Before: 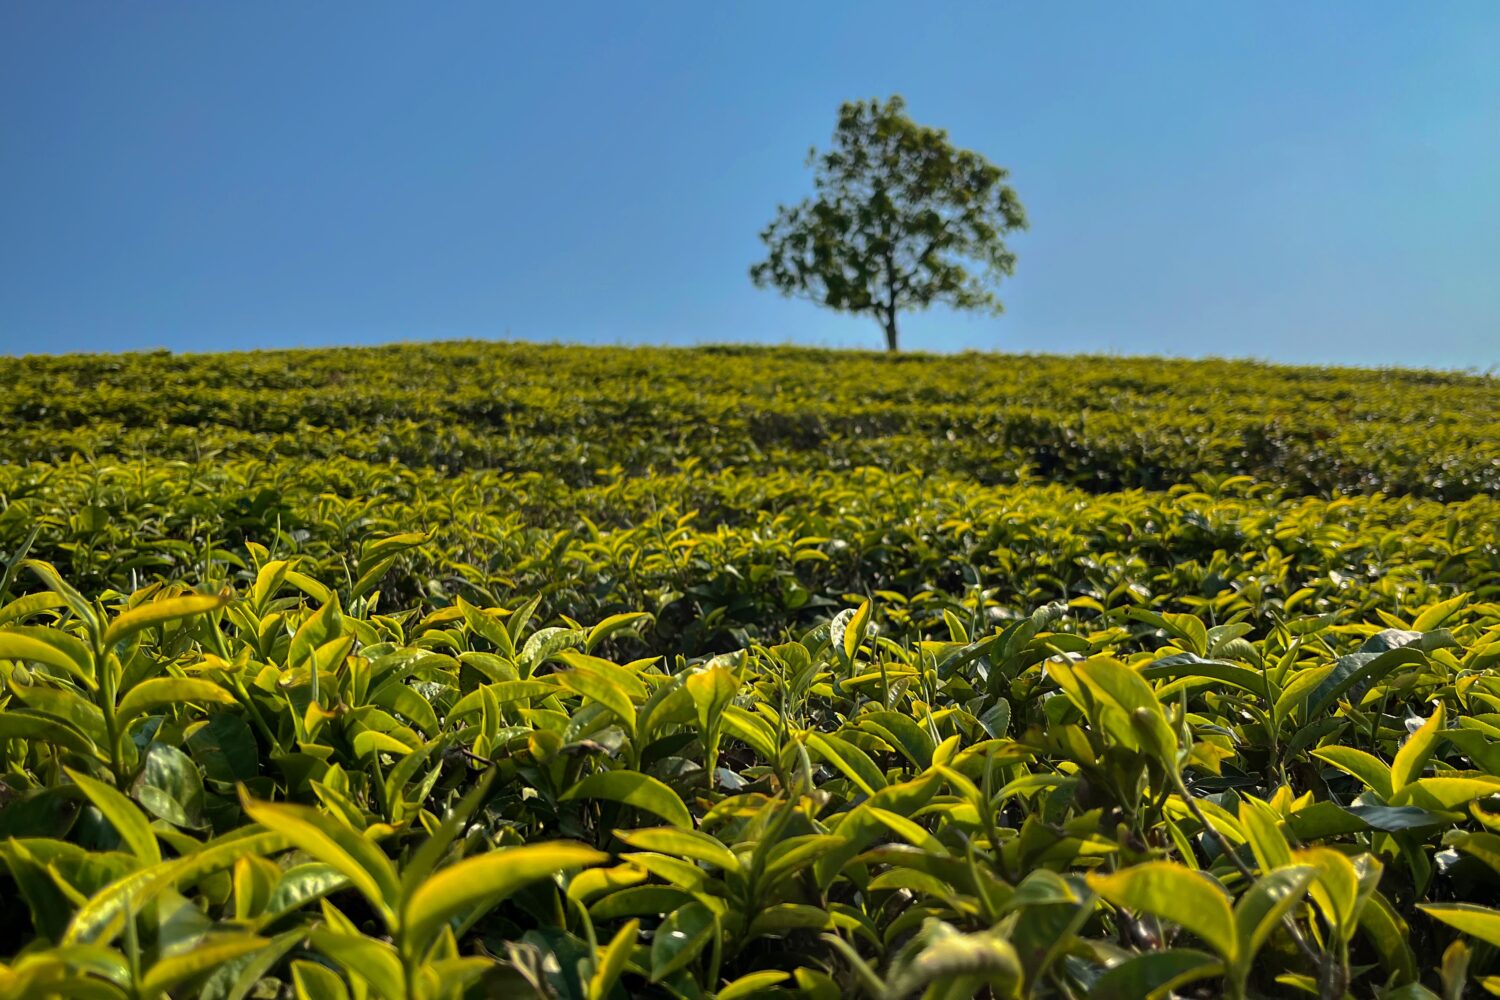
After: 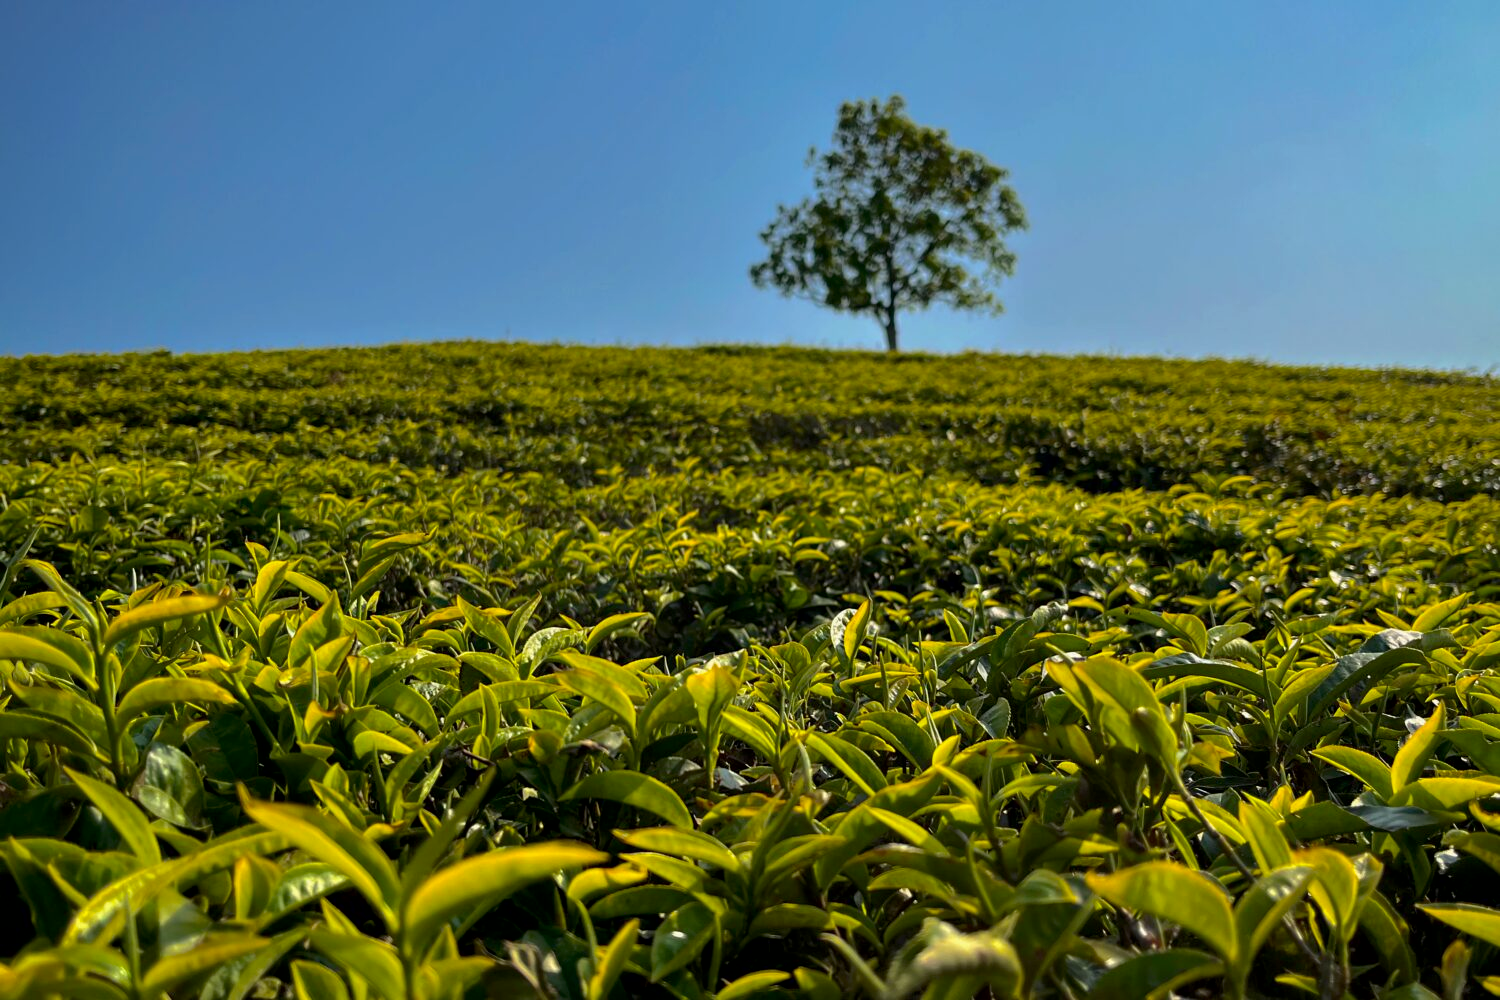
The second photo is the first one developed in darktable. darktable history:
contrast brightness saturation: contrast 0.034, brightness -0.034
